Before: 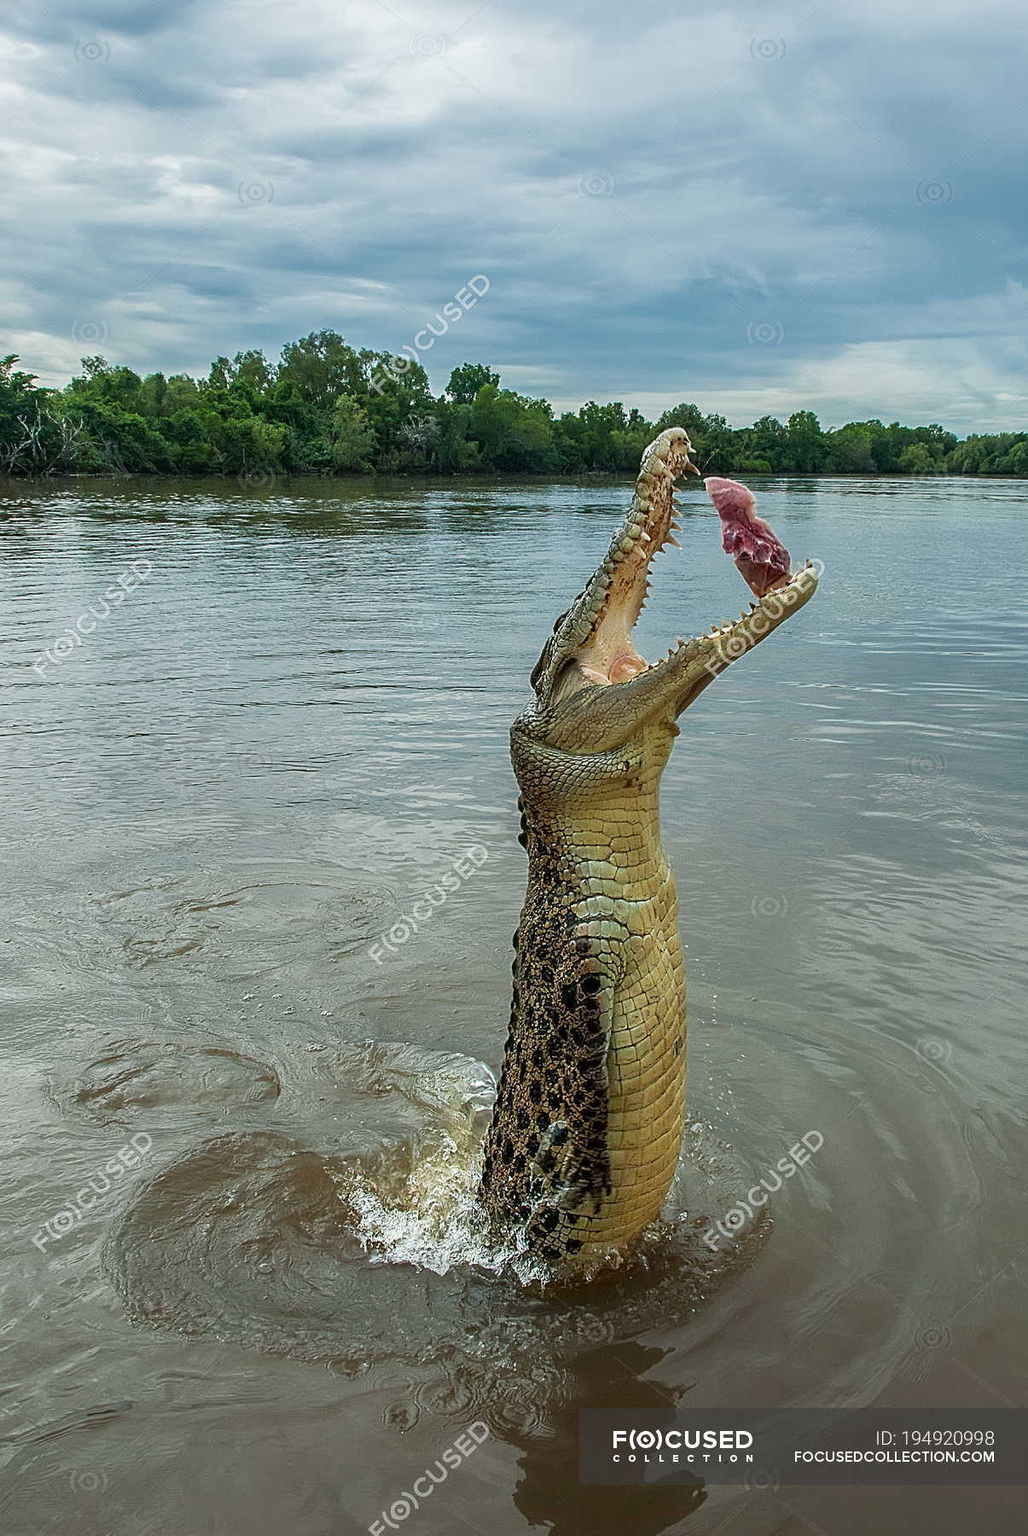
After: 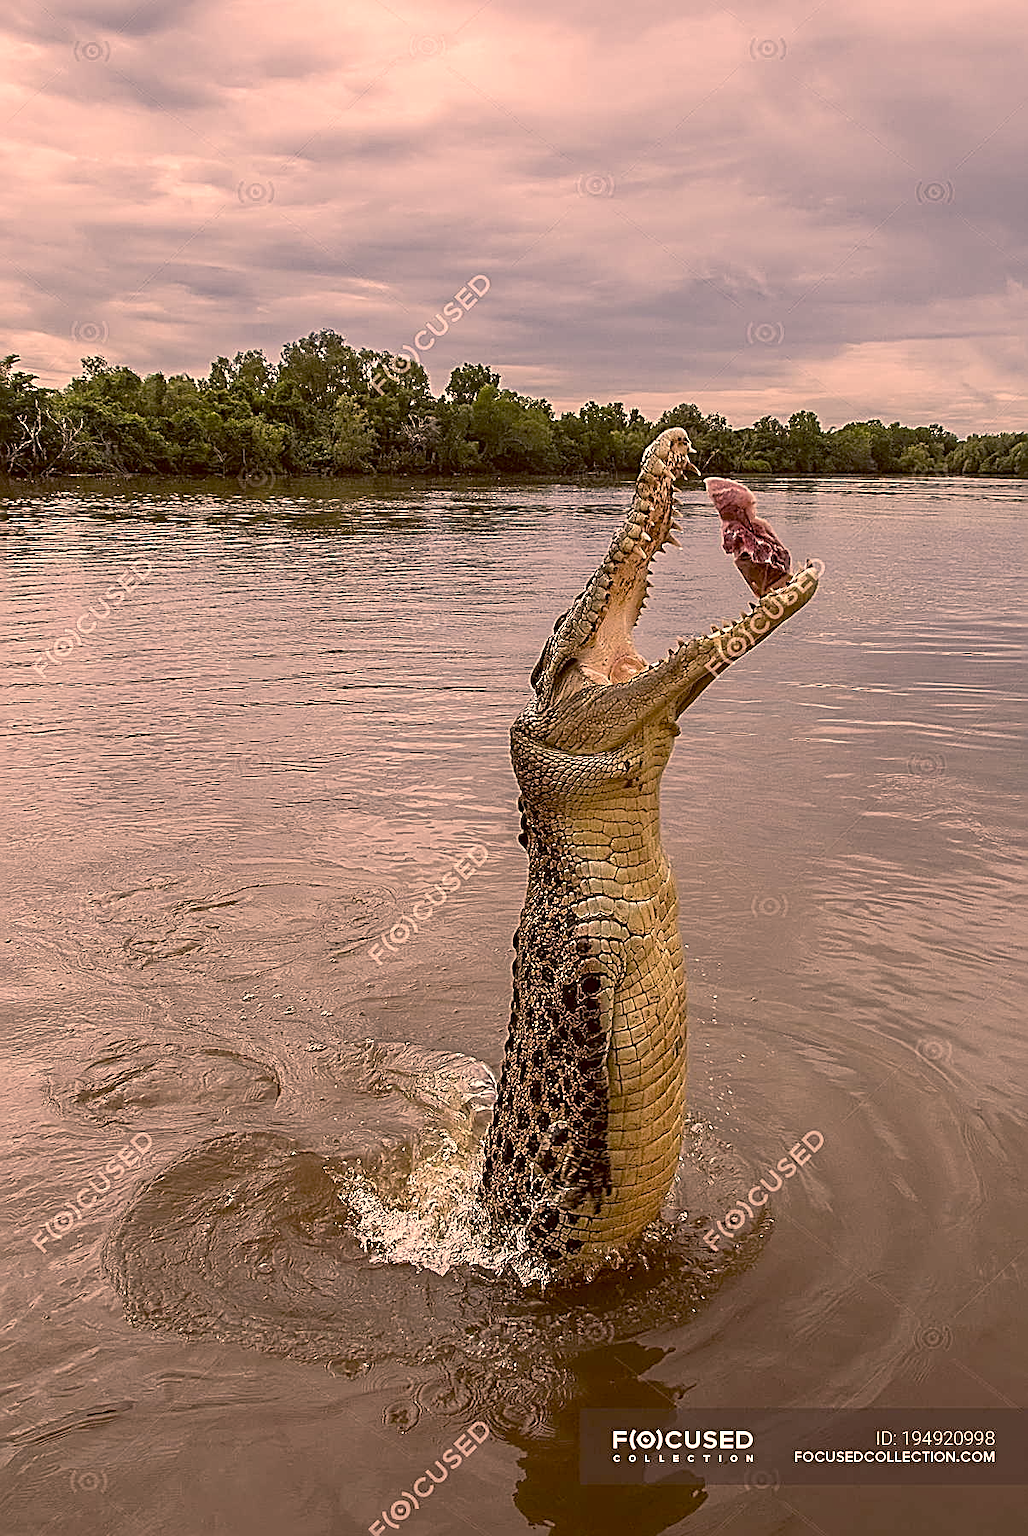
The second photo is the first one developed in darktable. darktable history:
sharpen: radius 2.817, amount 0.715
color balance: lift [1, 1.015, 1.004, 0.985], gamma [1, 0.958, 0.971, 1.042], gain [1, 0.956, 0.977, 1.044]
color correction: highlights a* 40, highlights b* 40, saturation 0.69
